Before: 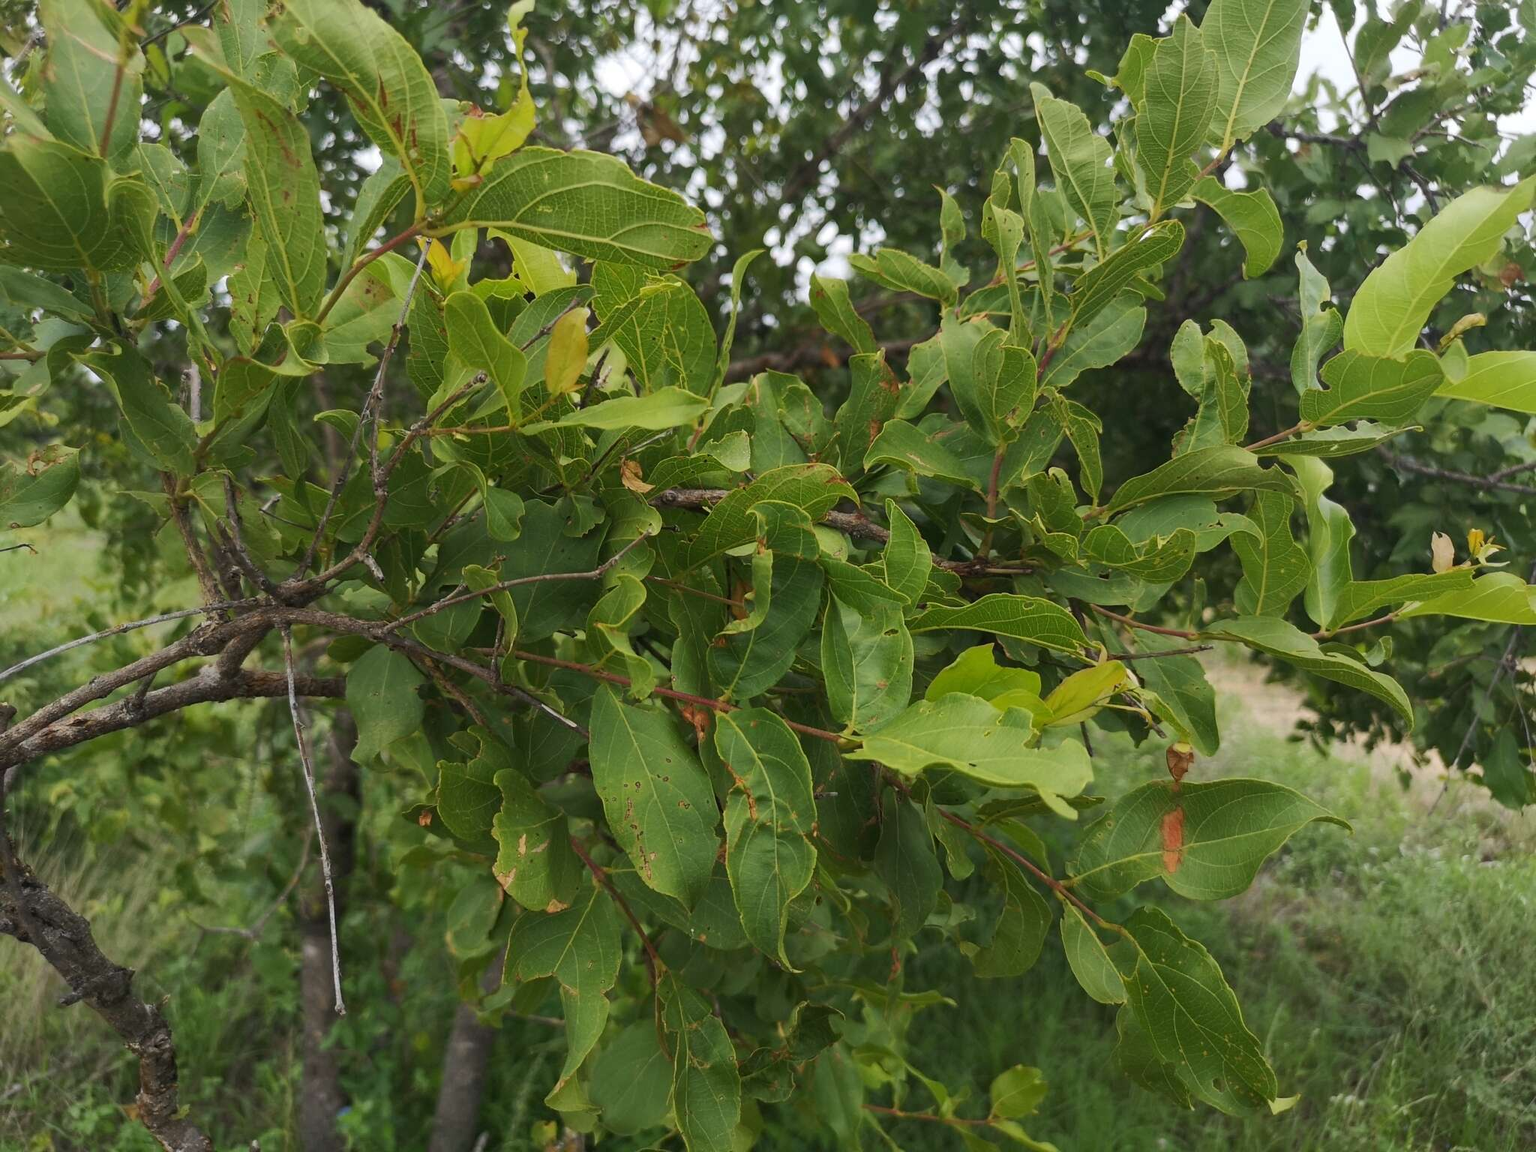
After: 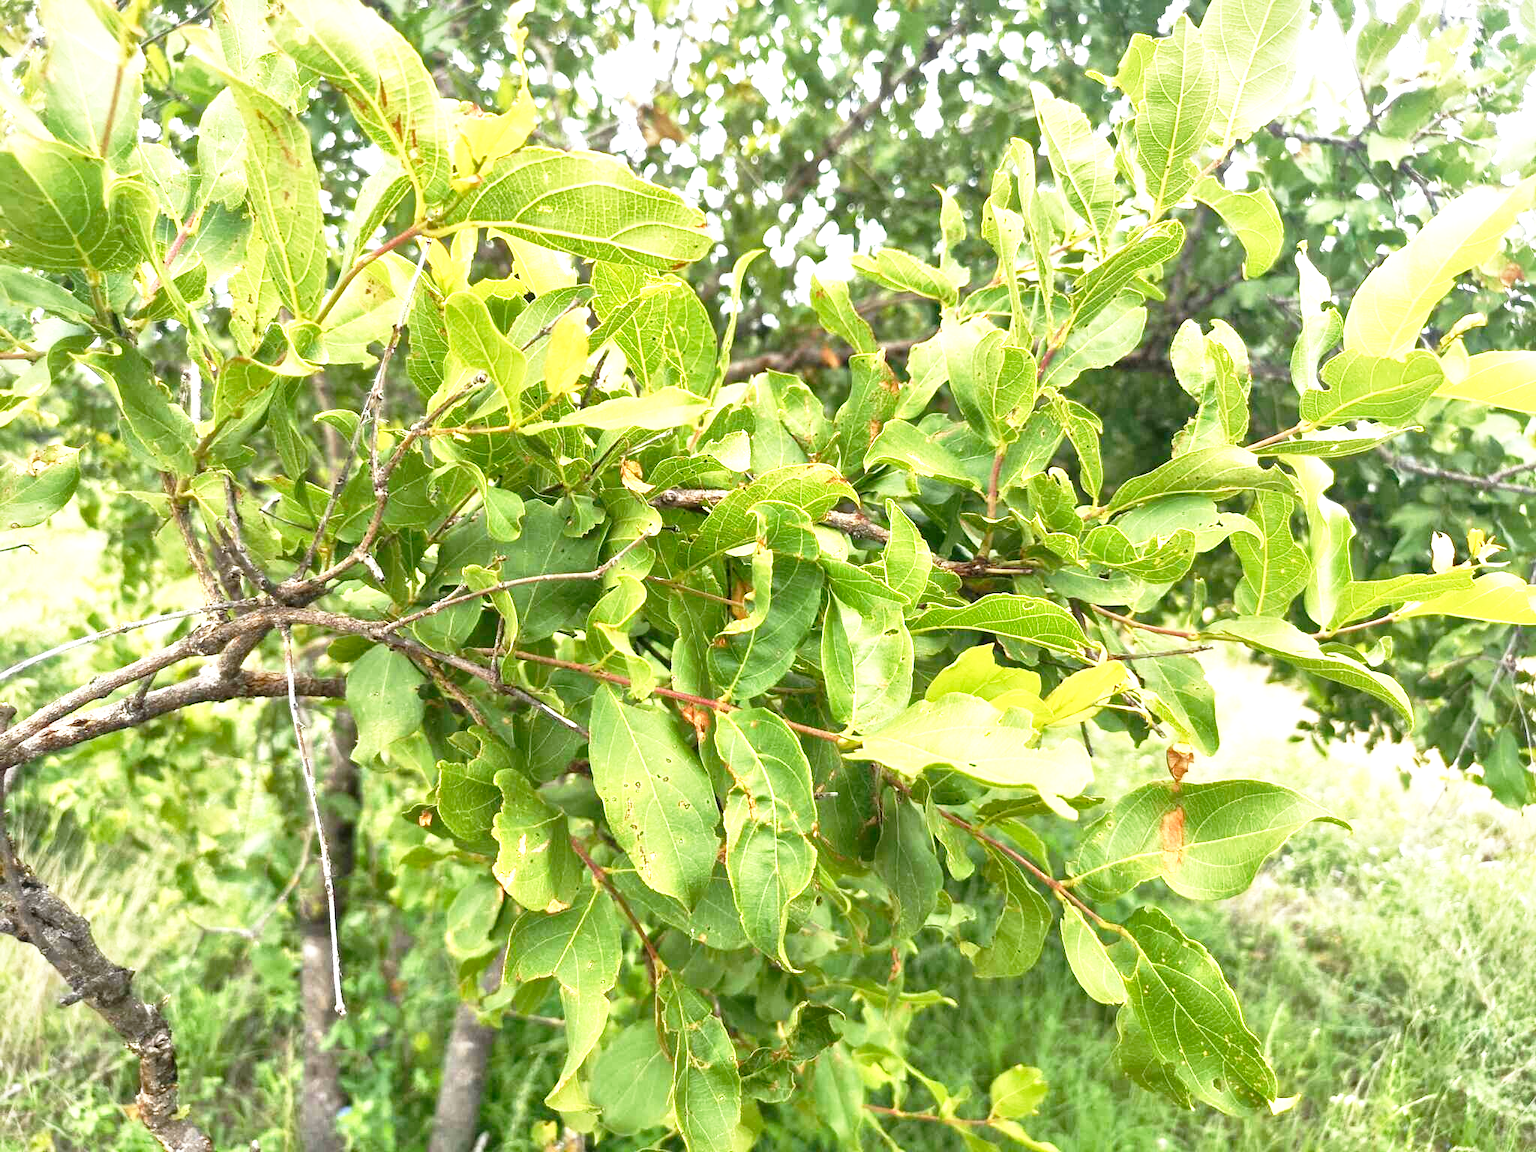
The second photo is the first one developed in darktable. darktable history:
local contrast: mode bilateral grid, contrast 20, coarseness 50, detail 150%, midtone range 0.2
exposure: black level correction 0, exposure 1.2 EV, compensate highlight preservation false
base curve: curves: ch0 [(0, 0) (0.012, 0.01) (0.073, 0.168) (0.31, 0.711) (0.645, 0.957) (1, 1)], preserve colors none
